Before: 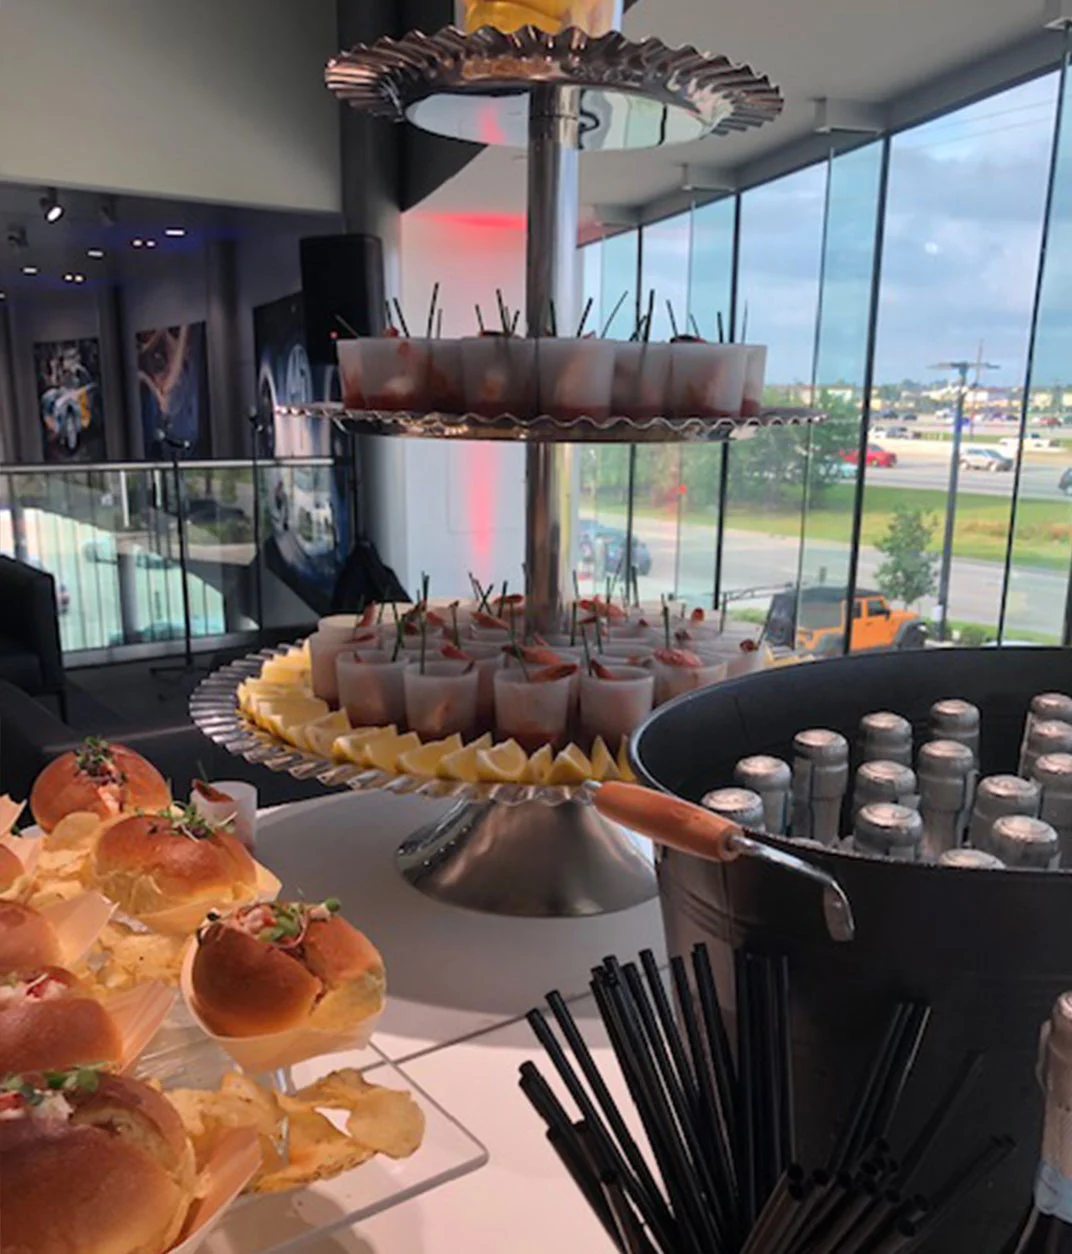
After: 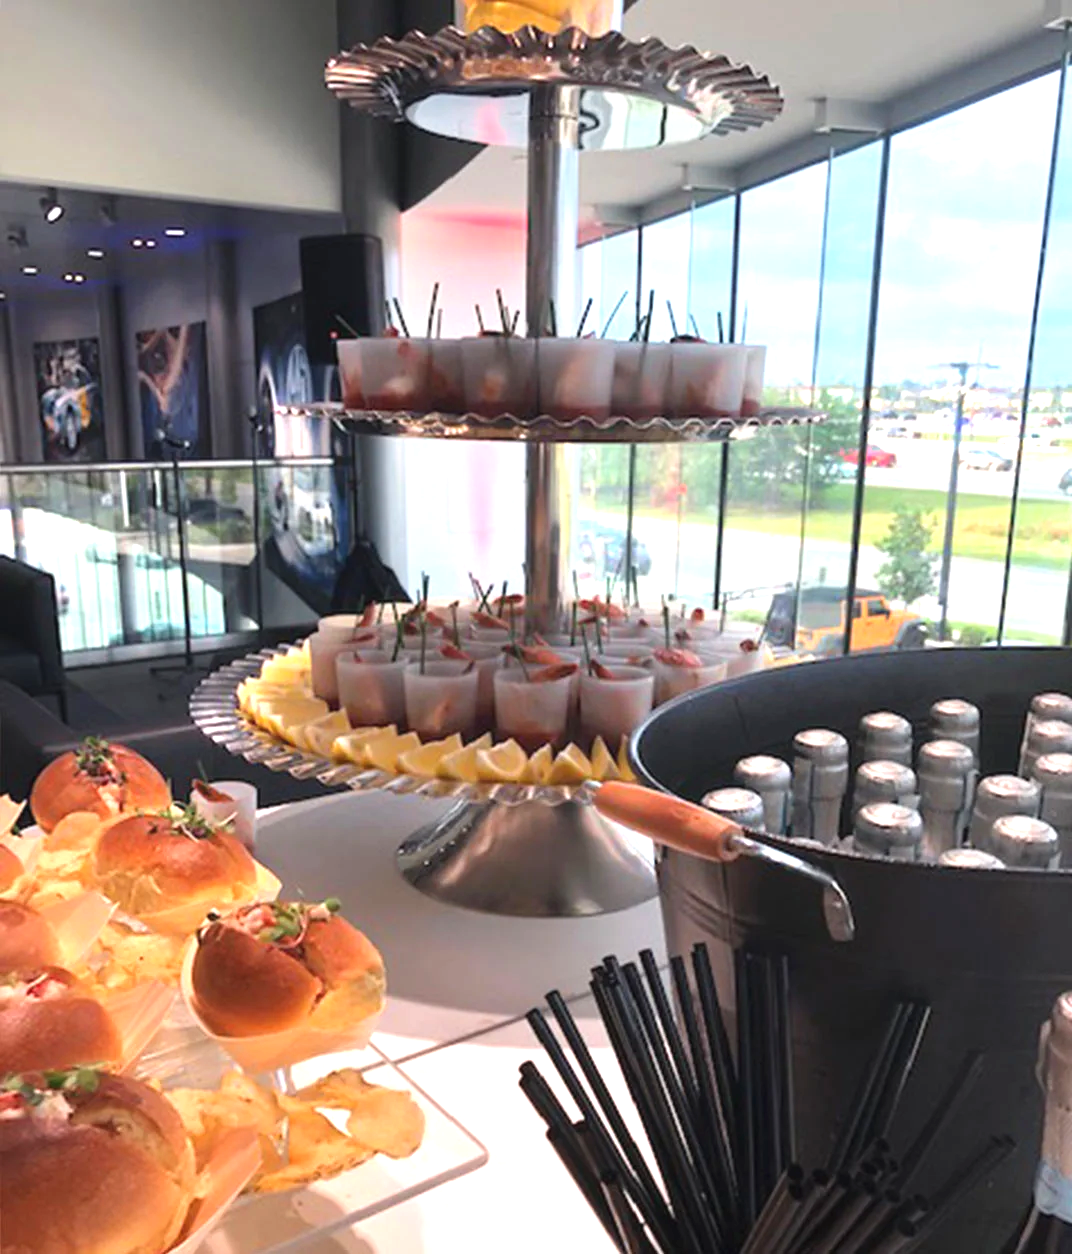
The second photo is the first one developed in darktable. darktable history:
exposure: black level correction -0.002, exposure 1.111 EV, compensate exposure bias true, compensate highlight preservation false
